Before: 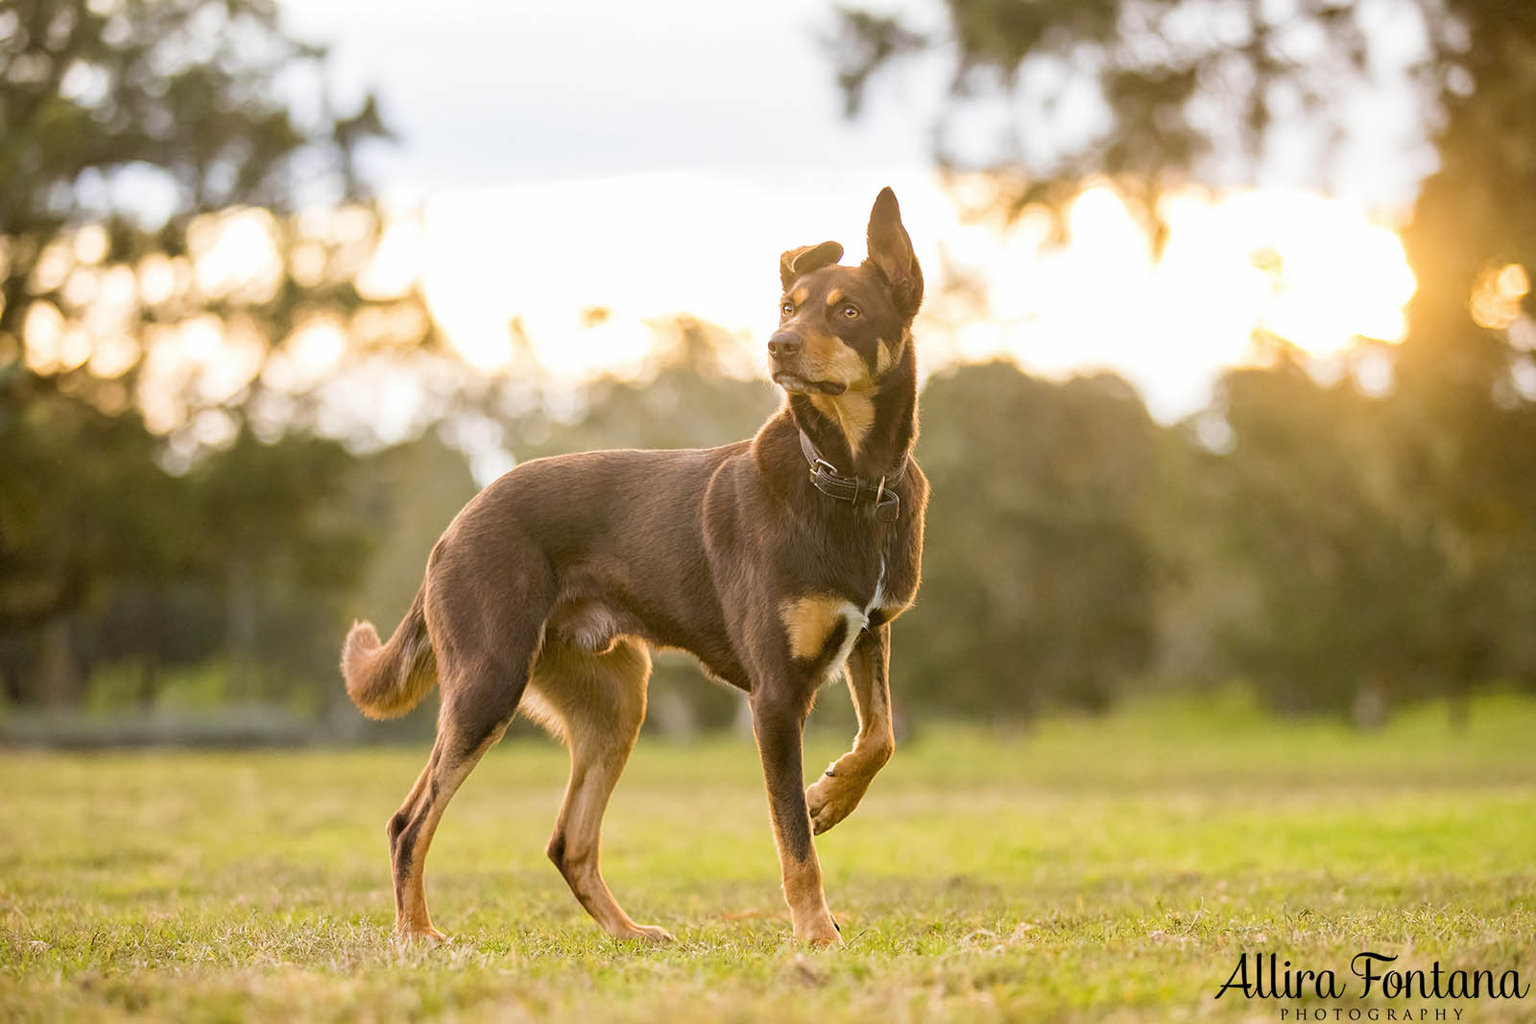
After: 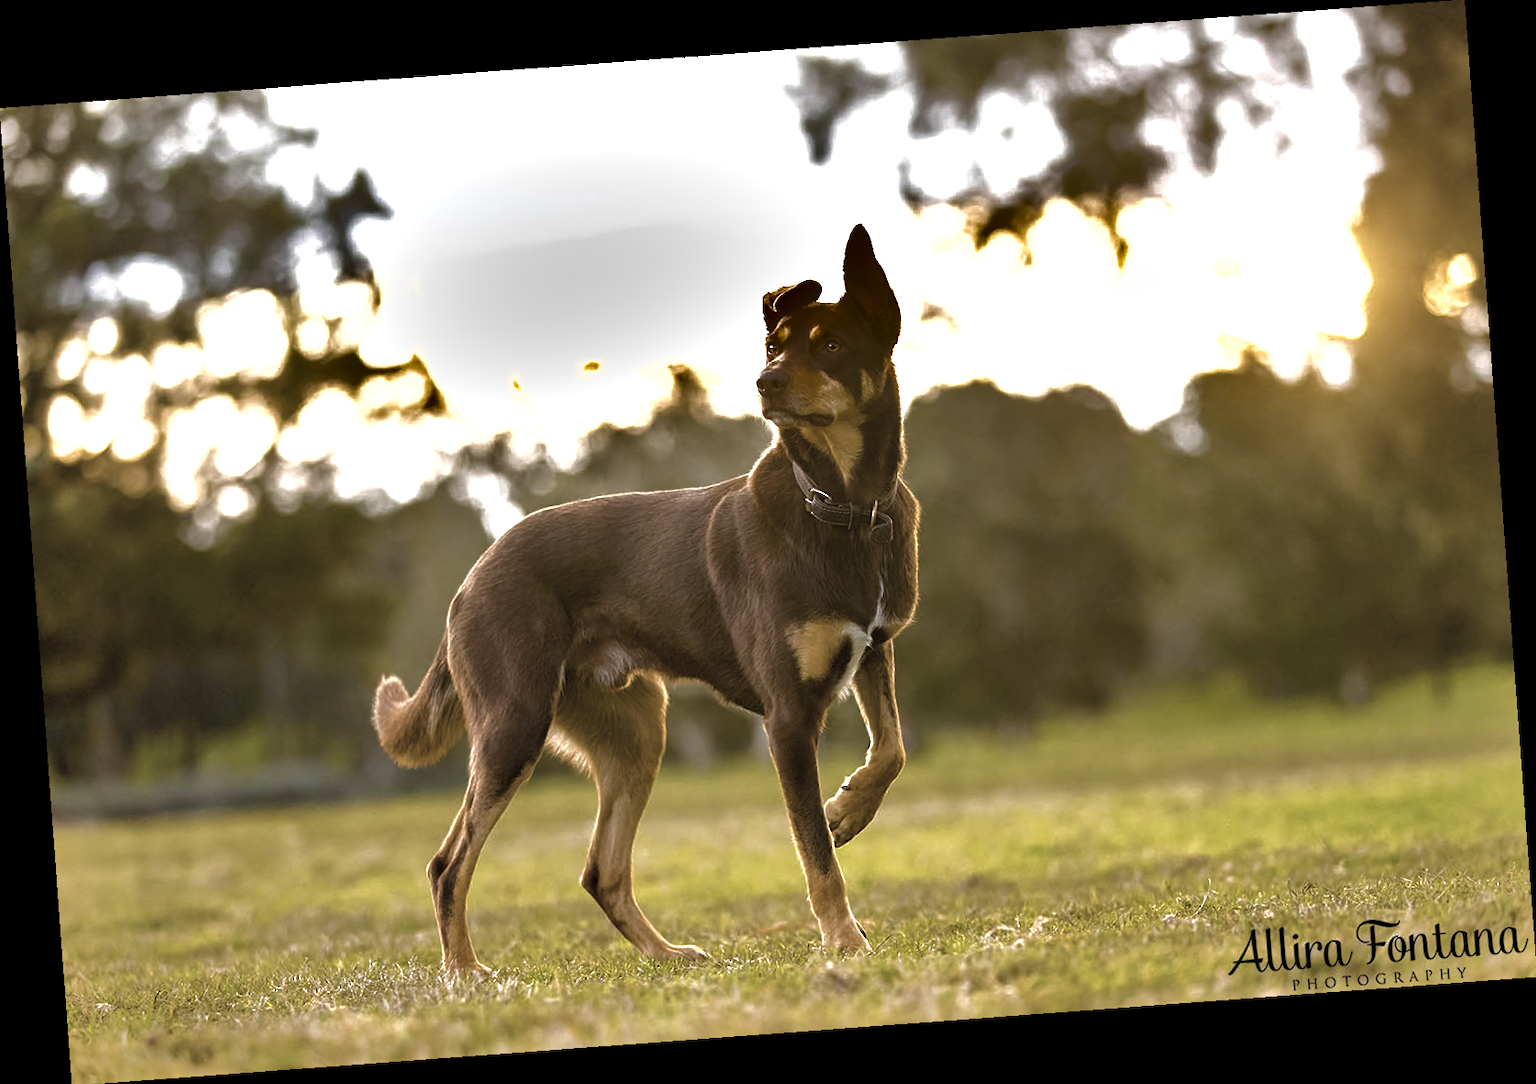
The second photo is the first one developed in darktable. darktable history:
rotate and perspective: rotation -4.25°, automatic cropping off
base curve: curves: ch0 [(0, 0) (0.841, 0.609) (1, 1)]
color zones: curves: ch0 [(0, 0.559) (0.153, 0.551) (0.229, 0.5) (0.429, 0.5) (0.571, 0.5) (0.714, 0.5) (0.857, 0.5) (1, 0.559)]; ch1 [(0, 0.417) (0.112, 0.336) (0.213, 0.26) (0.429, 0.34) (0.571, 0.35) (0.683, 0.331) (0.857, 0.344) (1, 0.417)]
shadows and highlights: radius 133.83, soften with gaussian
color balance rgb: linear chroma grading › global chroma 9%, perceptual saturation grading › global saturation 36%, perceptual brilliance grading › global brilliance 15%, perceptual brilliance grading › shadows -35%, global vibrance 15%
